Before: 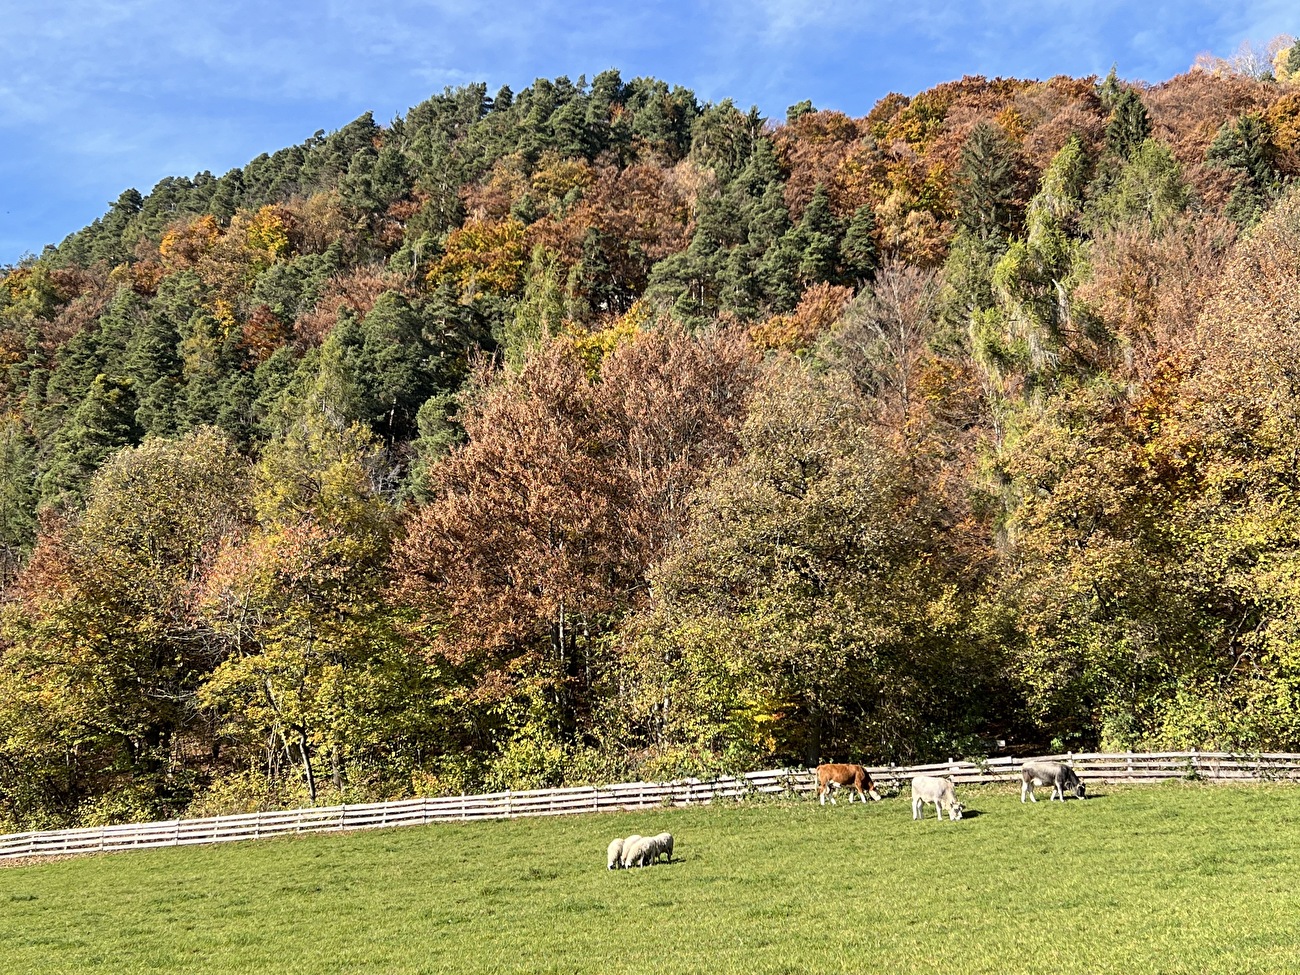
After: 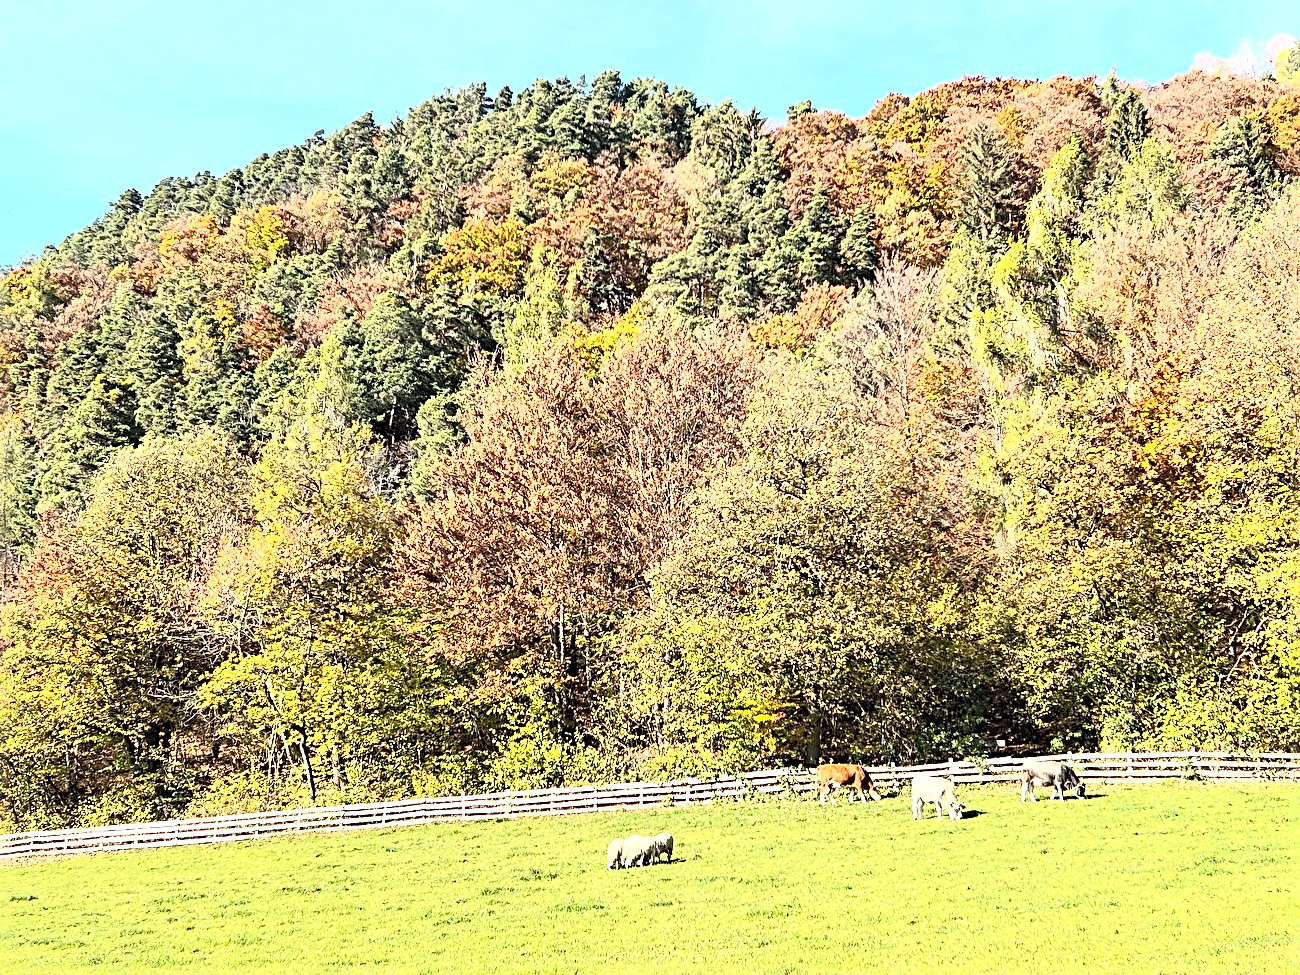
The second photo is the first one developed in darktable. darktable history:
exposure: black level correction 0, exposure 0.7 EV, compensate exposure bias true, compensate highlight preservation false
contrast brightness saturation: contrast 0.39, brightness 0.53
sharpen: radius 4
